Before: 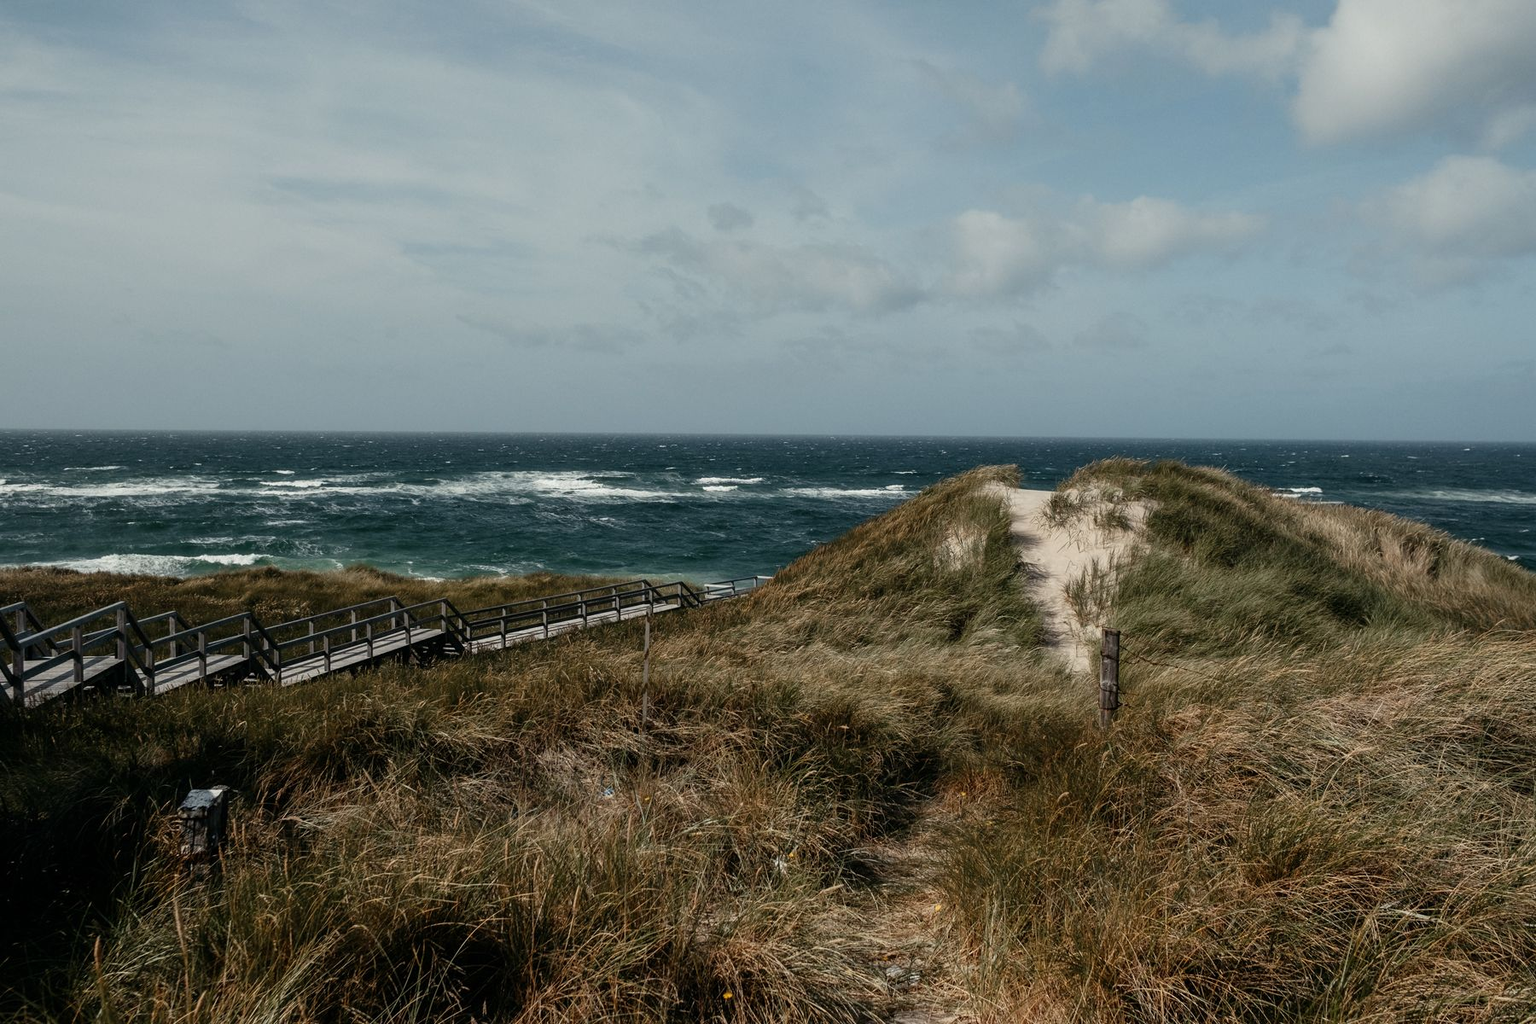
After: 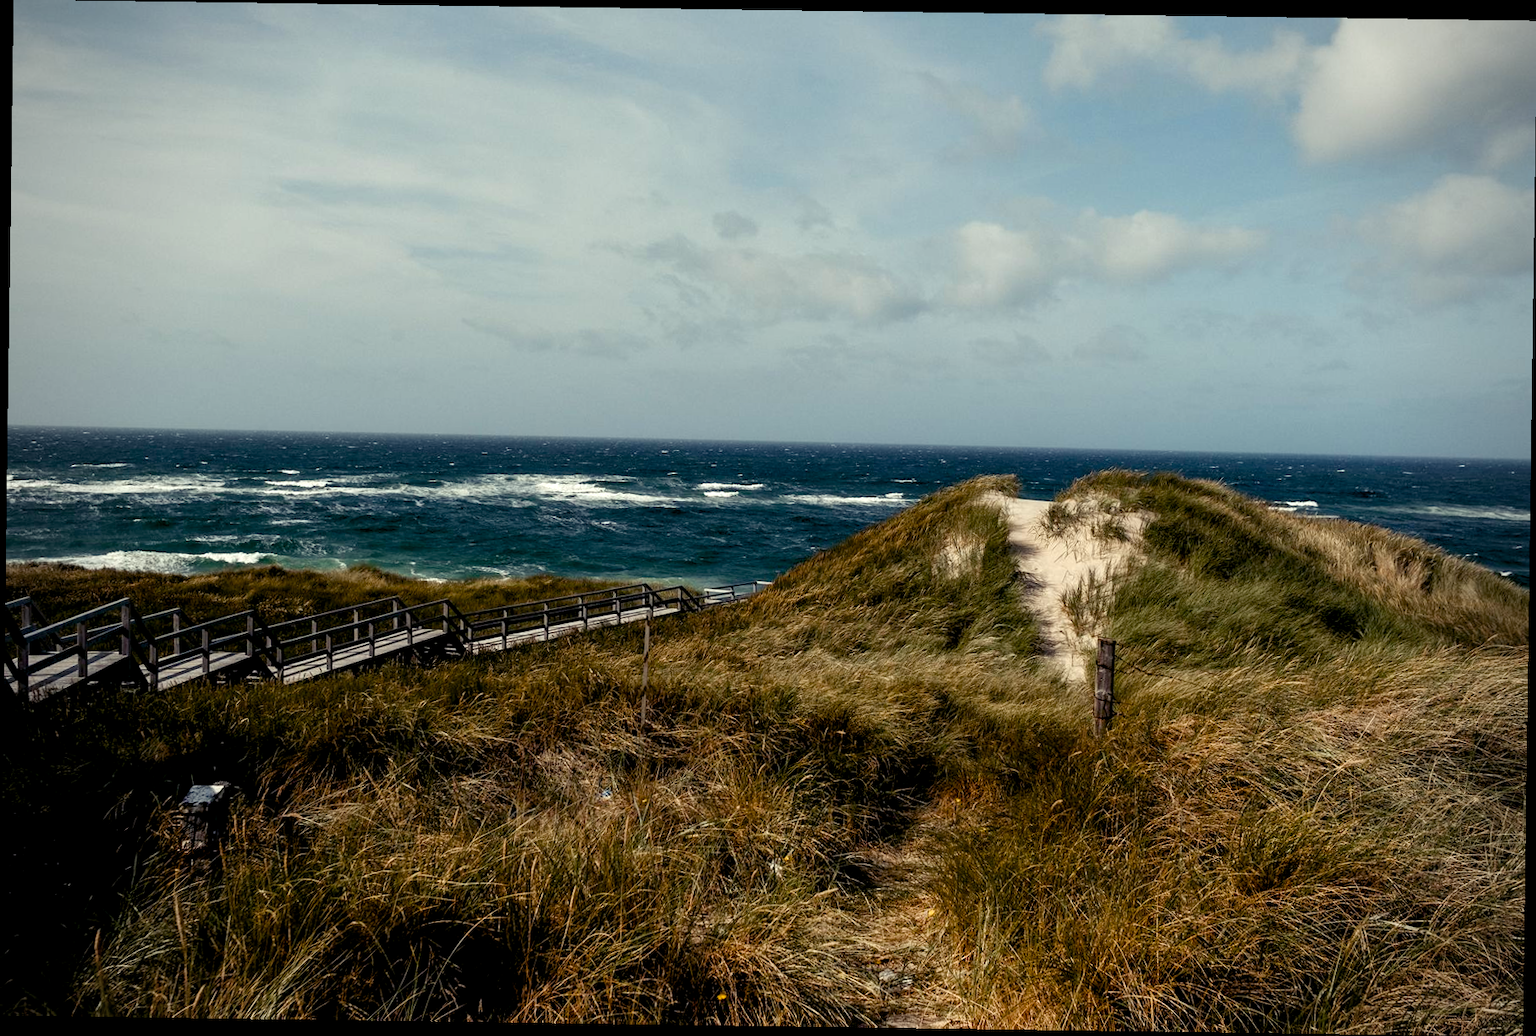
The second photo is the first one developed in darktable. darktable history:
rotate and perspective: rotation 0.8°, automatic cropping off
vignetting: fall-off radius 60.92%
color balance rgb: shadows lift › luminance -21.66%, shadows lift › chroma 6.57%, shadows lift › hue 270°, power › chroma 0.68%, power › hue 60°, highlights gain › luminance 6.08%, highlights gain › chroma 1.33%, highlights gain › hue 90°, global offset › luminance -0.87%, perceptual saturation grading › global saturation 26.86%, perceptual saturation grading › highlights -28.39%, perceptual saturation grading › mid-tones 15.22%, perceptual saturation grading › shadows 33.98%, perceptual brilliance grading › highlights 10%, perceptual brilliance grading › mid-tones 5%
